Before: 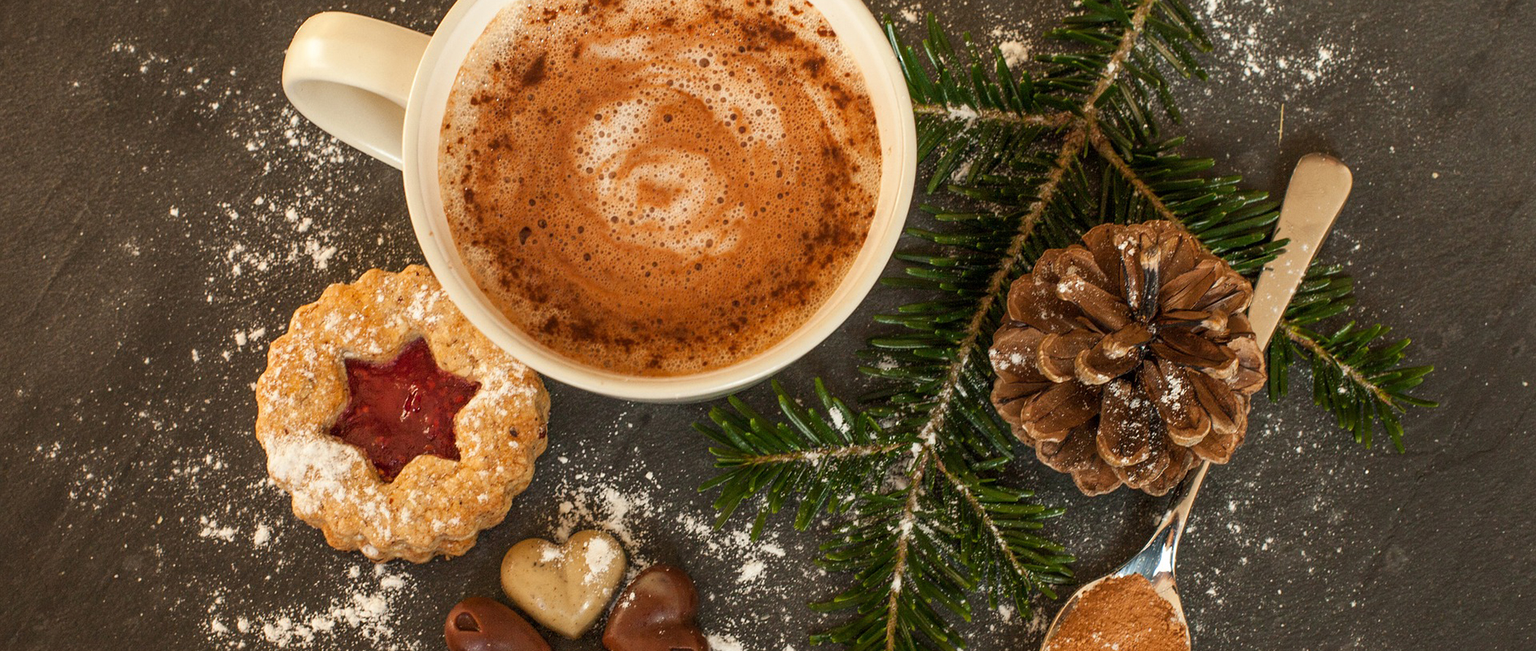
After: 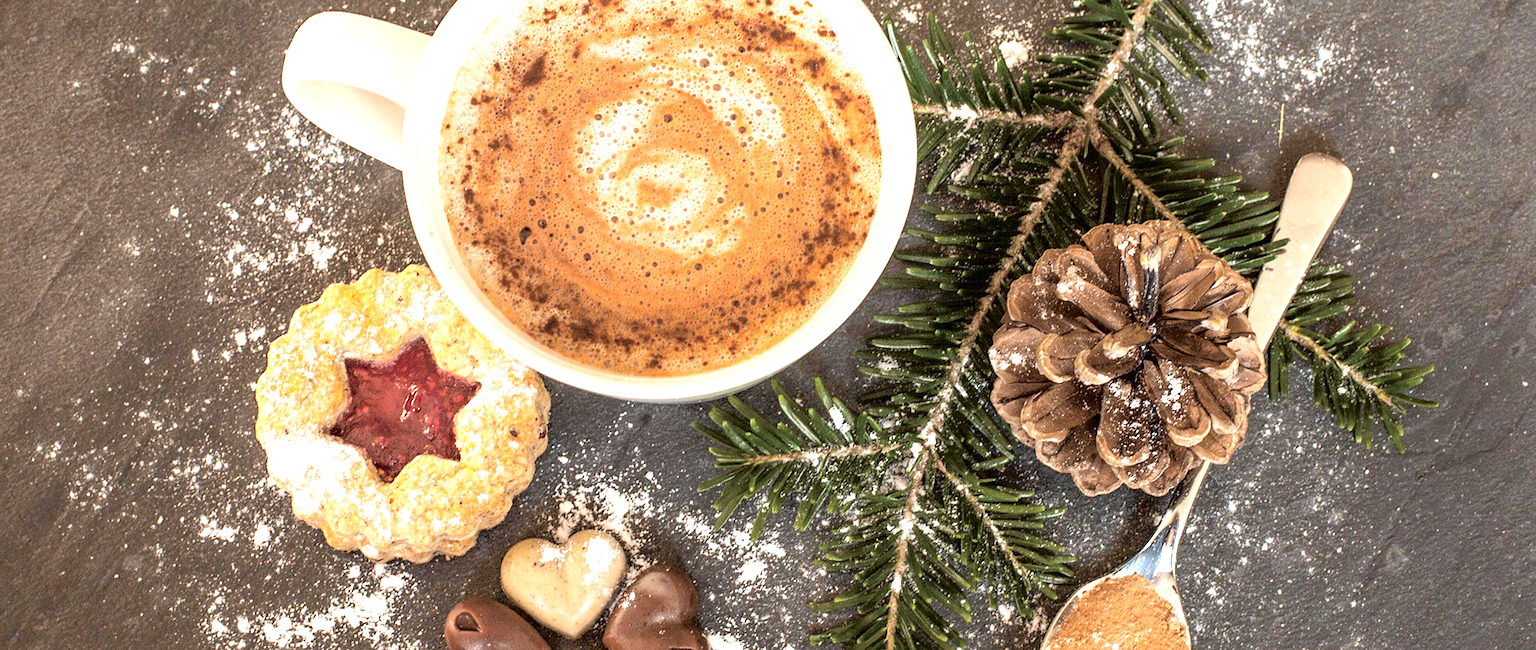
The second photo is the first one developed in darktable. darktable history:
tone curve: curves: ch0 [(0, 0) (0.105, 0.044) (0.195, 0.128) (0.283, 0.283) (0.384, 0.404) (0.485, 0.531) (0.635, 0.7) (0.832, 0.858) (1, 0.977)]; ch1 [(0, 0) (0.161, 0.092) (0.35, 0.33) (0.379, 0.401) (0.448, 0.478) (0.498, 0.503) (0.531, 0.537) (0.586, 0.563) (0.687, 0.648) (1, 1)]; ch2 [(0, 0) (0.359, 0.372) (0.437, 0.437) (0.483, 0.484) (0.53, 0.515) (0.556, 0.553) (0.635, 0.589) (1, 1)], color space Lab, independent channels, preserve colors none
white balance: red 0.954, blue 1.079
exposure: black level correction 0, exposure 1.379 EV, compensate exposure bias true, compensate highlight preservation false
